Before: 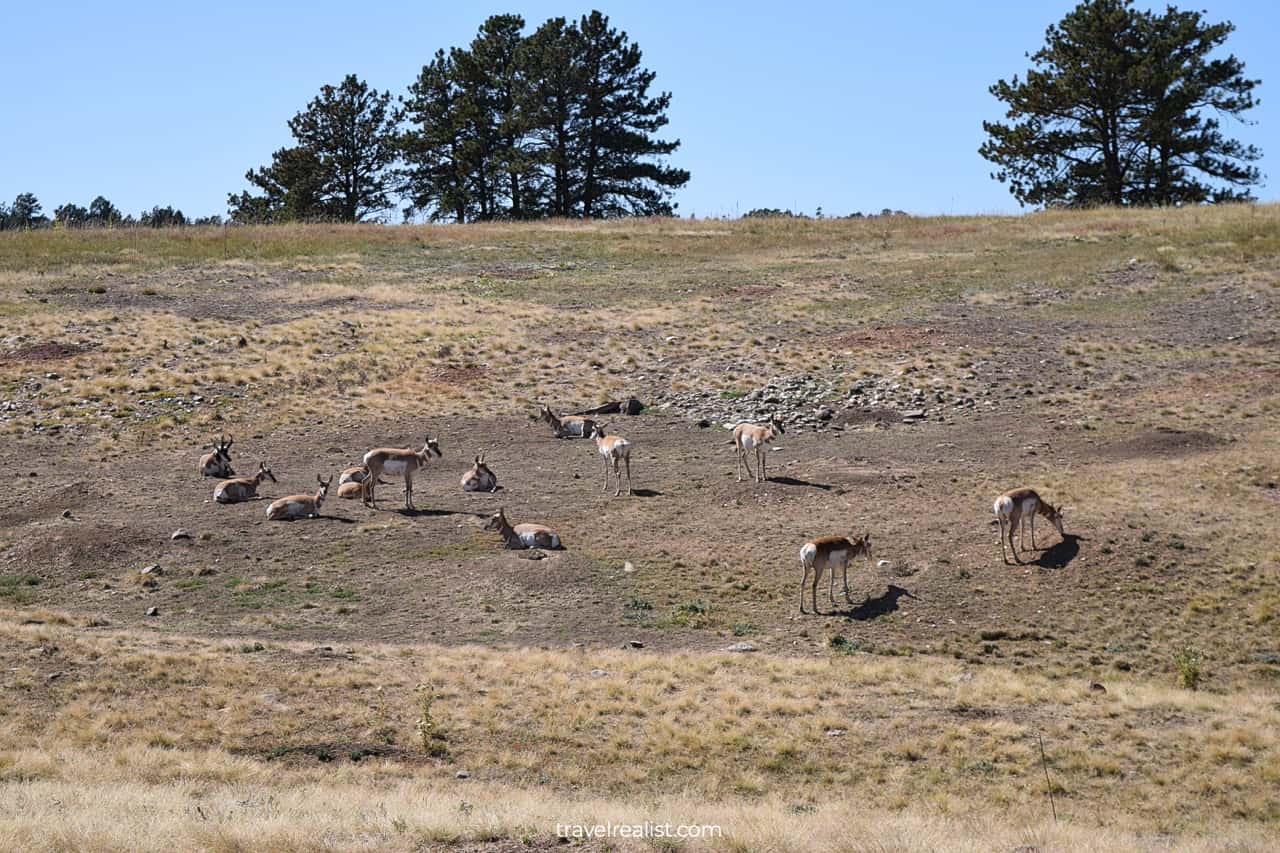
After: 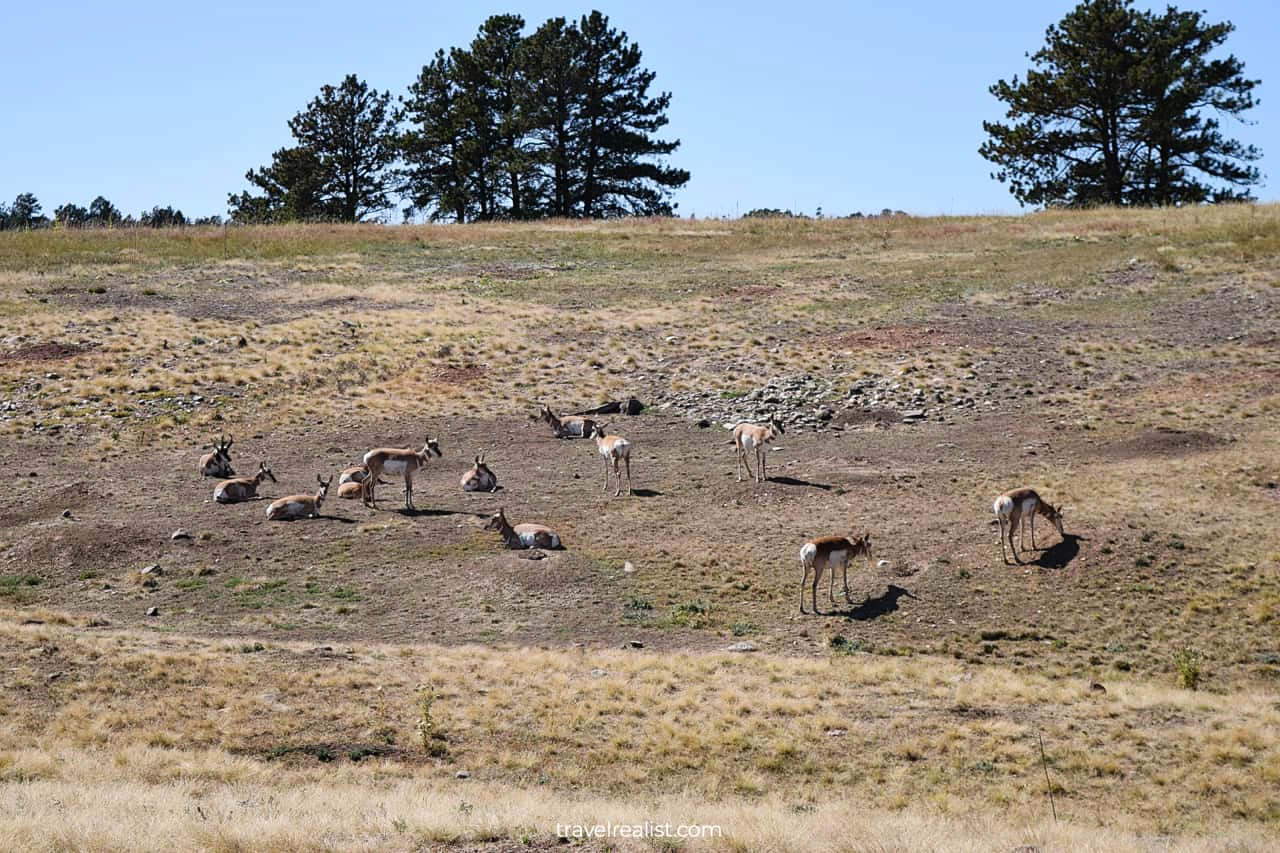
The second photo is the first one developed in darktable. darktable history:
tone curve: curves: ch0 [(0, 0) (0.037, 0.025) (0.131, 0.093) (0.275, 0.256) (0.497, 0.51) (0.617, 0.643) (0.704, 0.732) (0.813, 0.832) (0.911, 0.925) (0.997, 0.995)]; ch1 [(0, 0) (0.301, 0.3) (0.444, 0.45) (0.493, 0.495) (0.507, 0.503) (0.534, 0.533) (0.582, 0.58) (0.658, 0.693) (0.746, 0.77) (1, 1)]; ch2 [(0, 0) (0.246, 0.233) (0.36, 0.352) (0.415, 0.418) (0.476, 0.492) (0.502, 0.504) (0.525, 0.518) (0.539, 0.544) (0.586, 0.602) (0.634, 0.651) (0.706, 0.727) (0.853, 0.852) (1, 0.951)], preserve colors none
